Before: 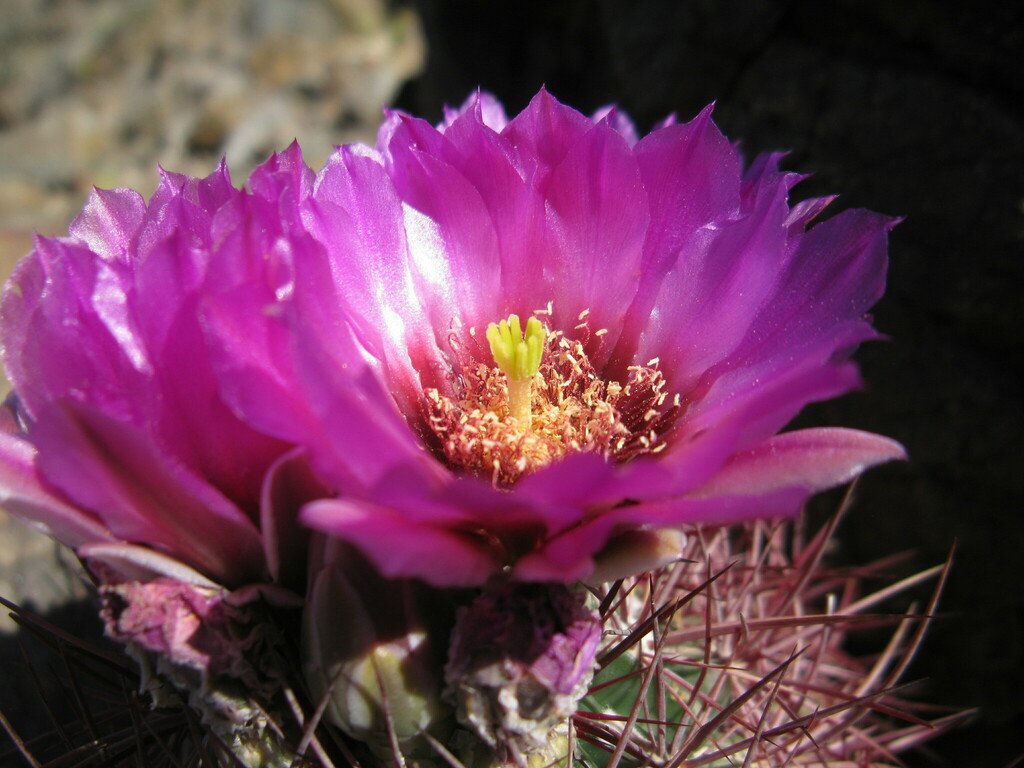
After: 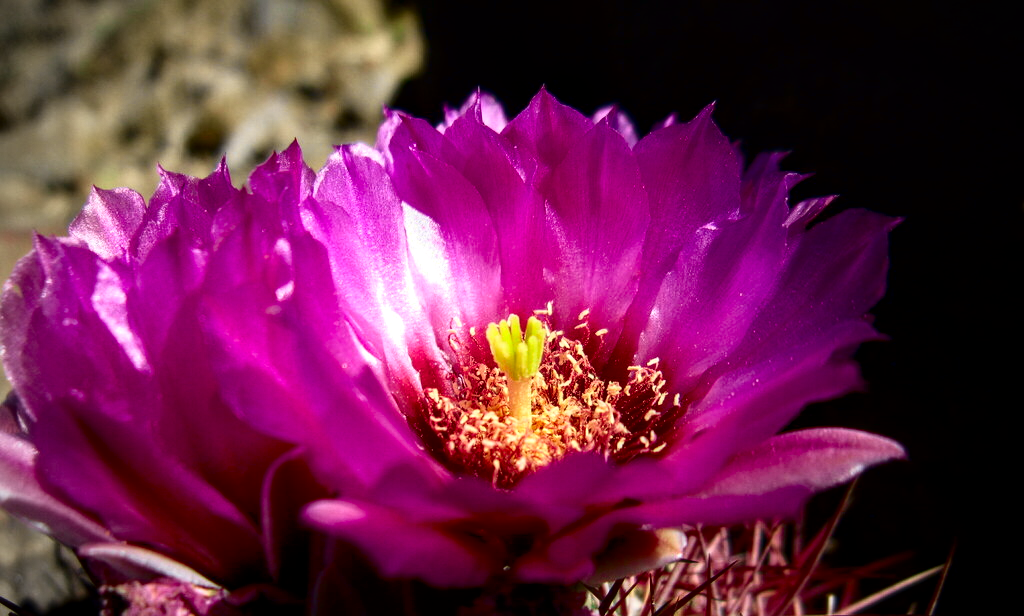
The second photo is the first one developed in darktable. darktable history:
vignetting: on, module defaults
crop: bottom 19.725%
tone curve: curves: ch0 [(0, 0.011) (0.053, 0.026) (0.174, 0.115) (0.416, 0.417) (0.697, 0.758) (0.852, 0.902) (0.991, 0.981)]; ch1 [(0, 0) (0.264, 0.22) (0.407, 0.373) (0.463, 0.457) (0.492, 0.5) (0.512, 0.511) (0.54, 0.543) (0.585, 0.617) (0.659, 0.686) (0.78, 0.8) (1, 1)]; ch2 [(0, 0) (0.438, 0.449) (0.473, 0.469) (0.503, 0.5) (0.523, 0.534) (0.562, 0.591) (0.612, 0.627) (0.701, 0.707) (1, 1)], color space Lab, independent channels, preserve colors none
contrast brightness saturation: contrast 0.12, brightness -0.119, saturation 0.195
local contrast: detail 130%
